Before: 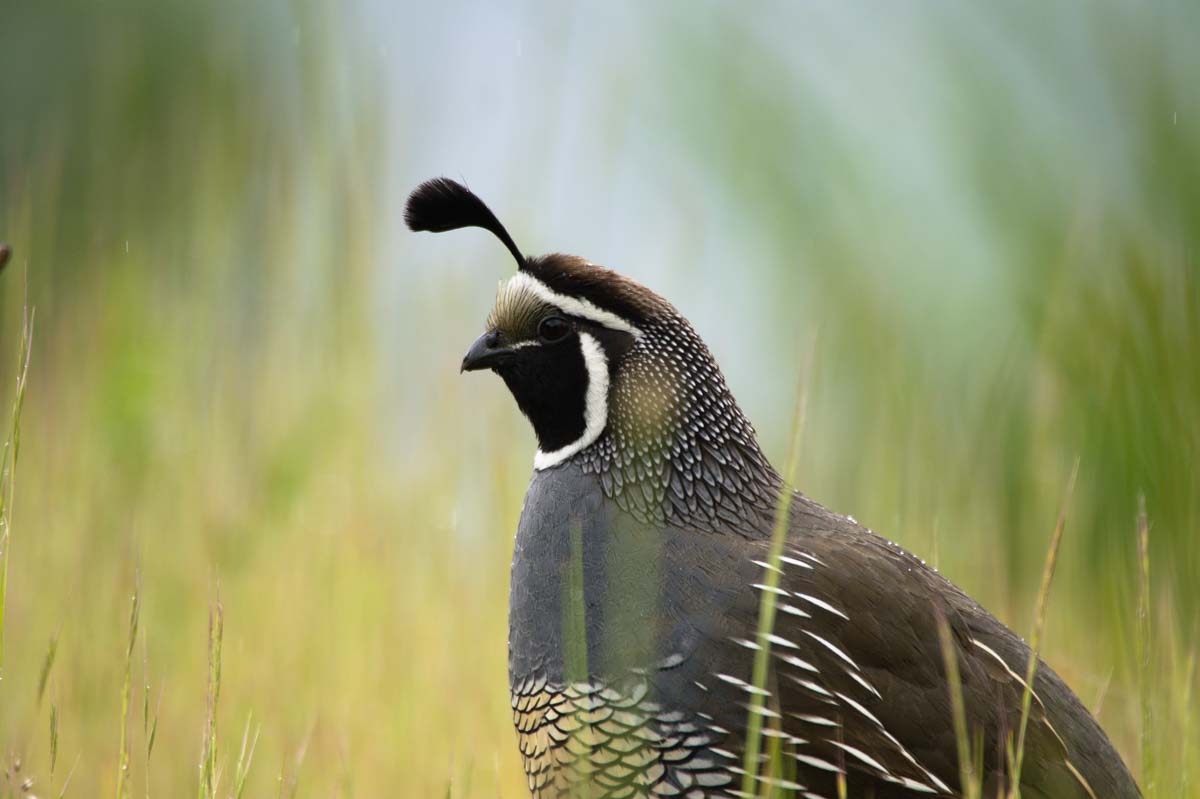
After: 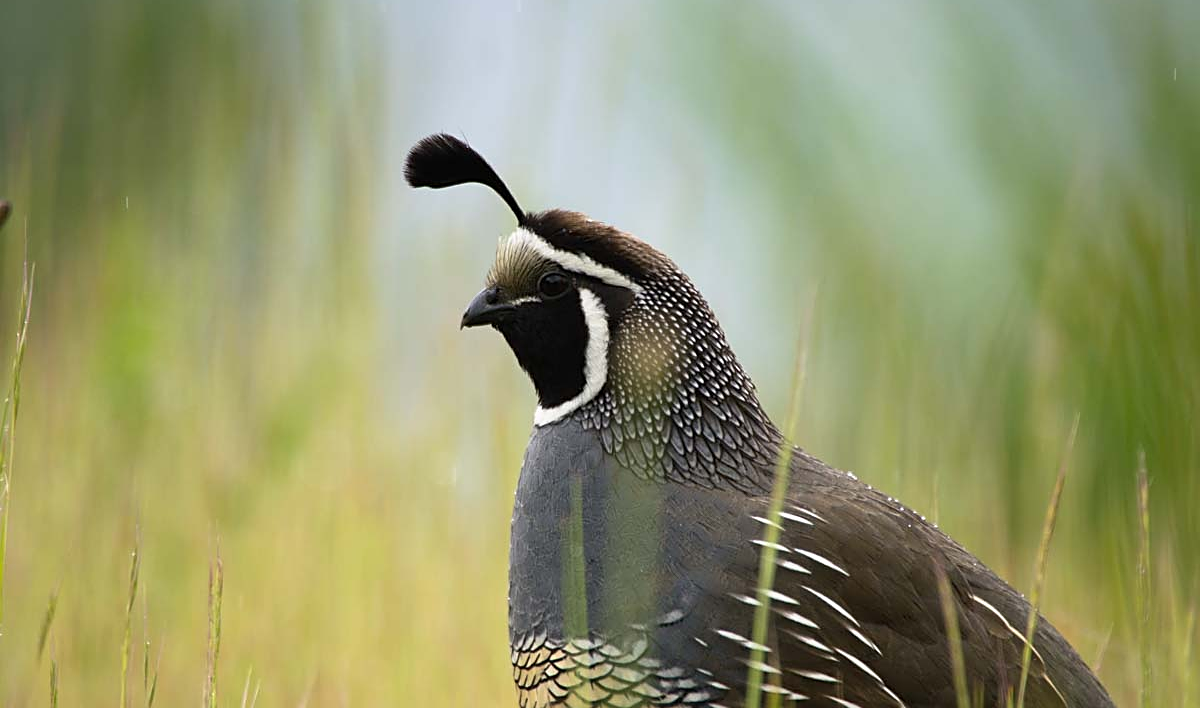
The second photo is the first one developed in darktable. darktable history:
crop and rotate: top 5.548%, bottom 5.802%
sharpen: on, module defaults
